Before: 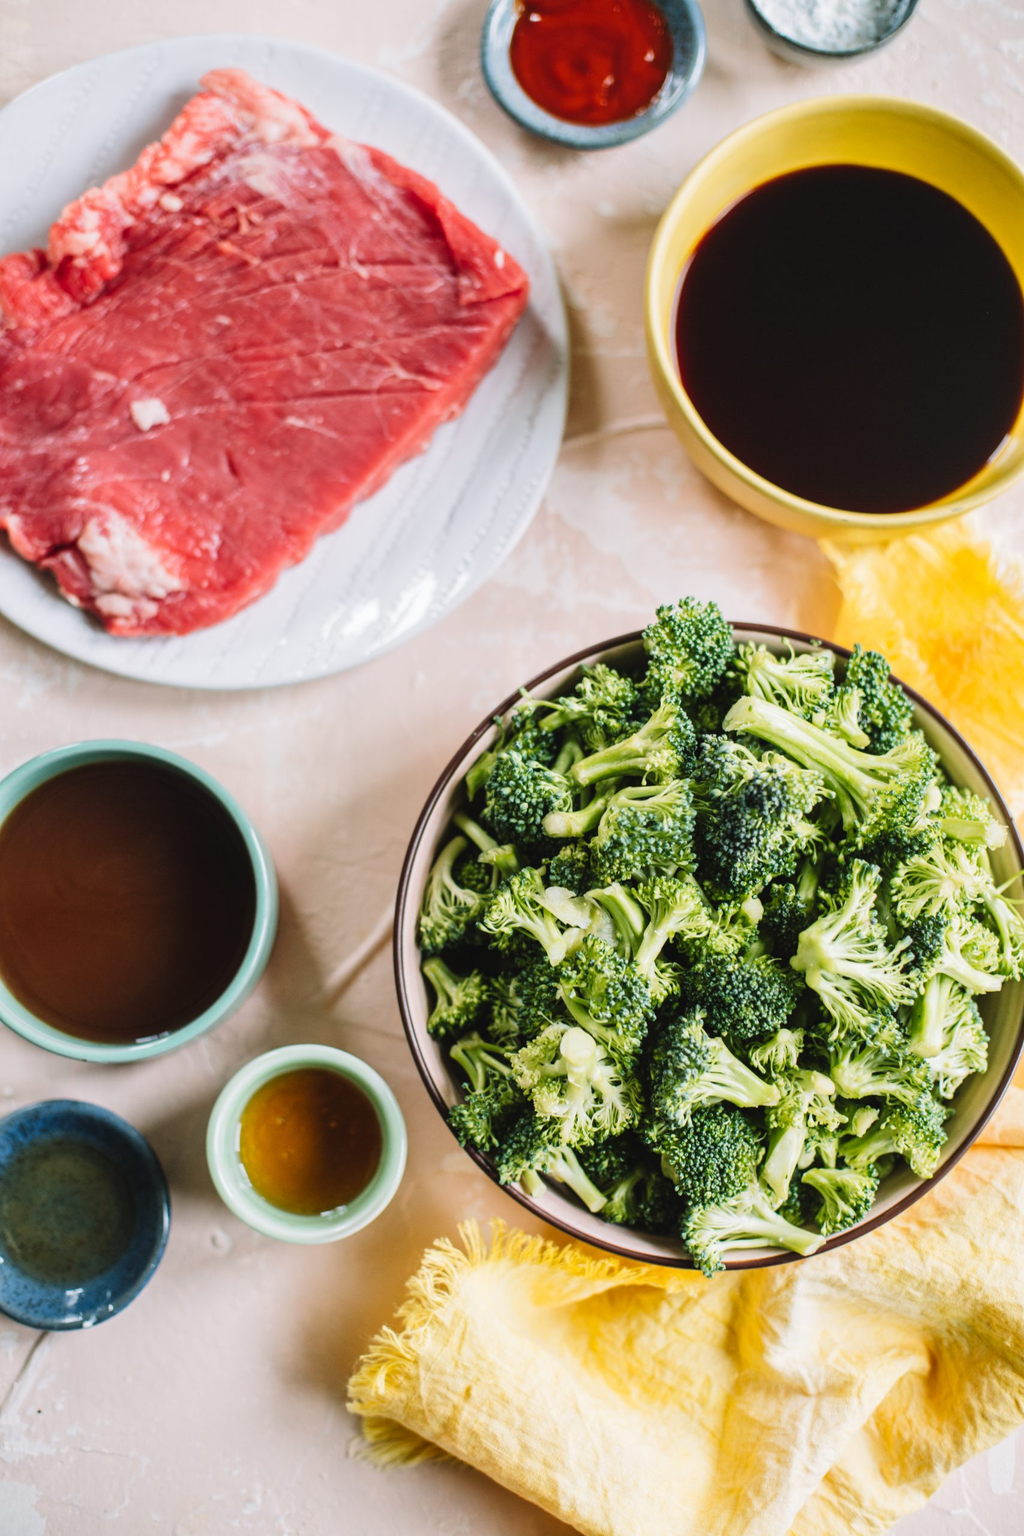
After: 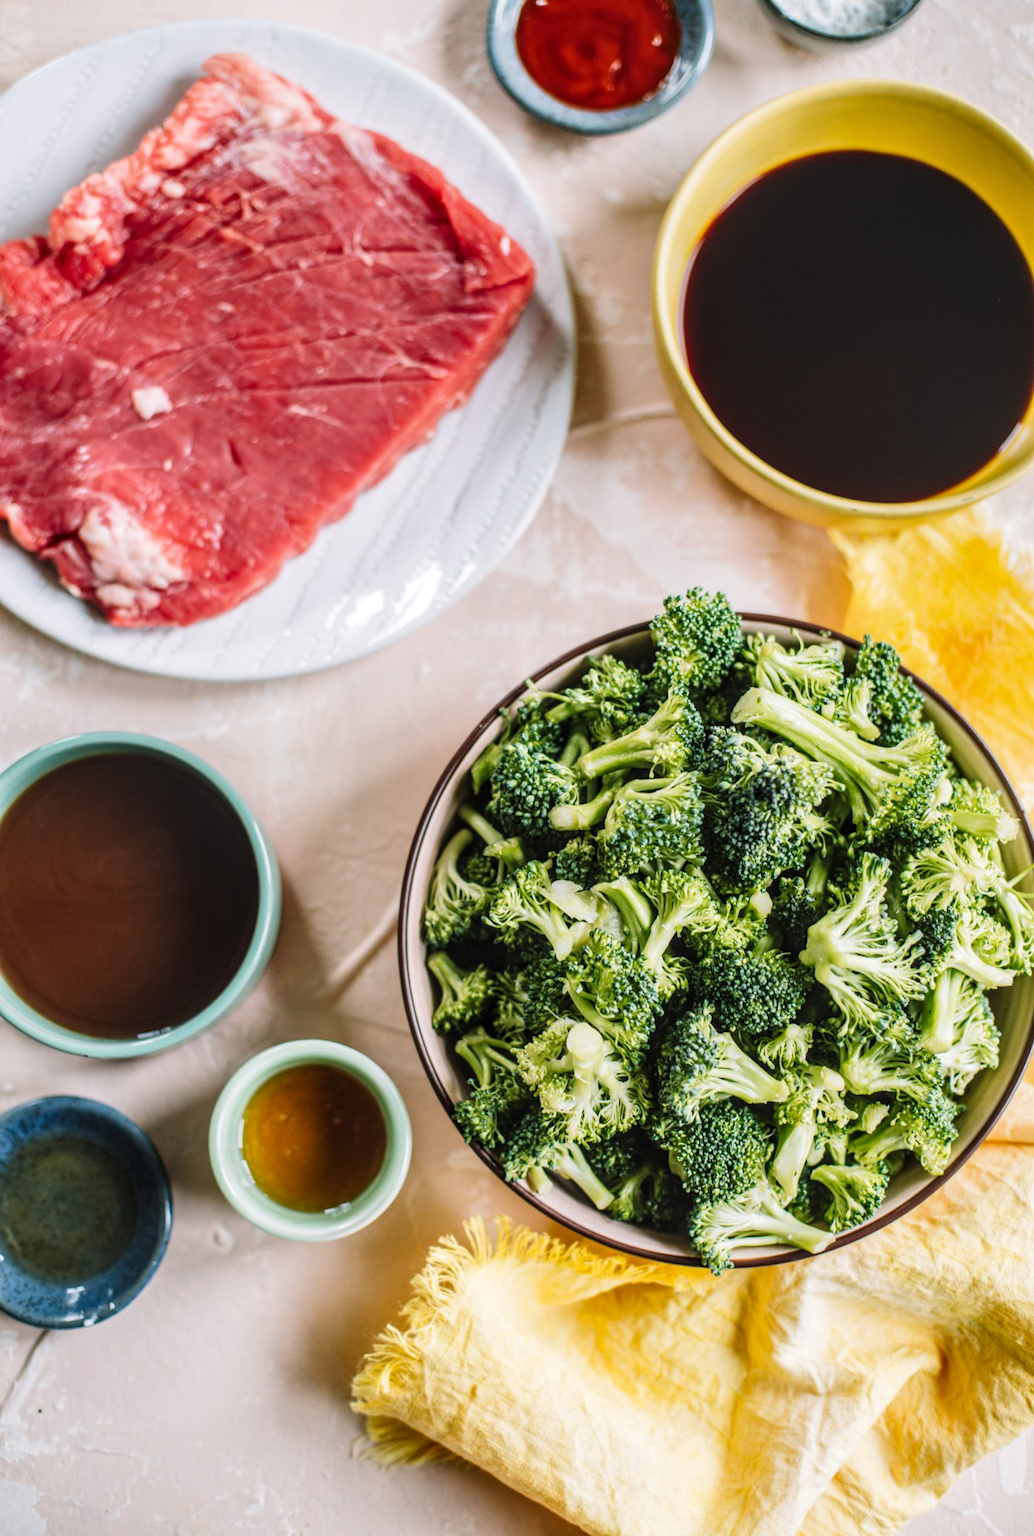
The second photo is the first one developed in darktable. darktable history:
local contrast: detail 130%
crop: top 1.076%, right 0.032%
